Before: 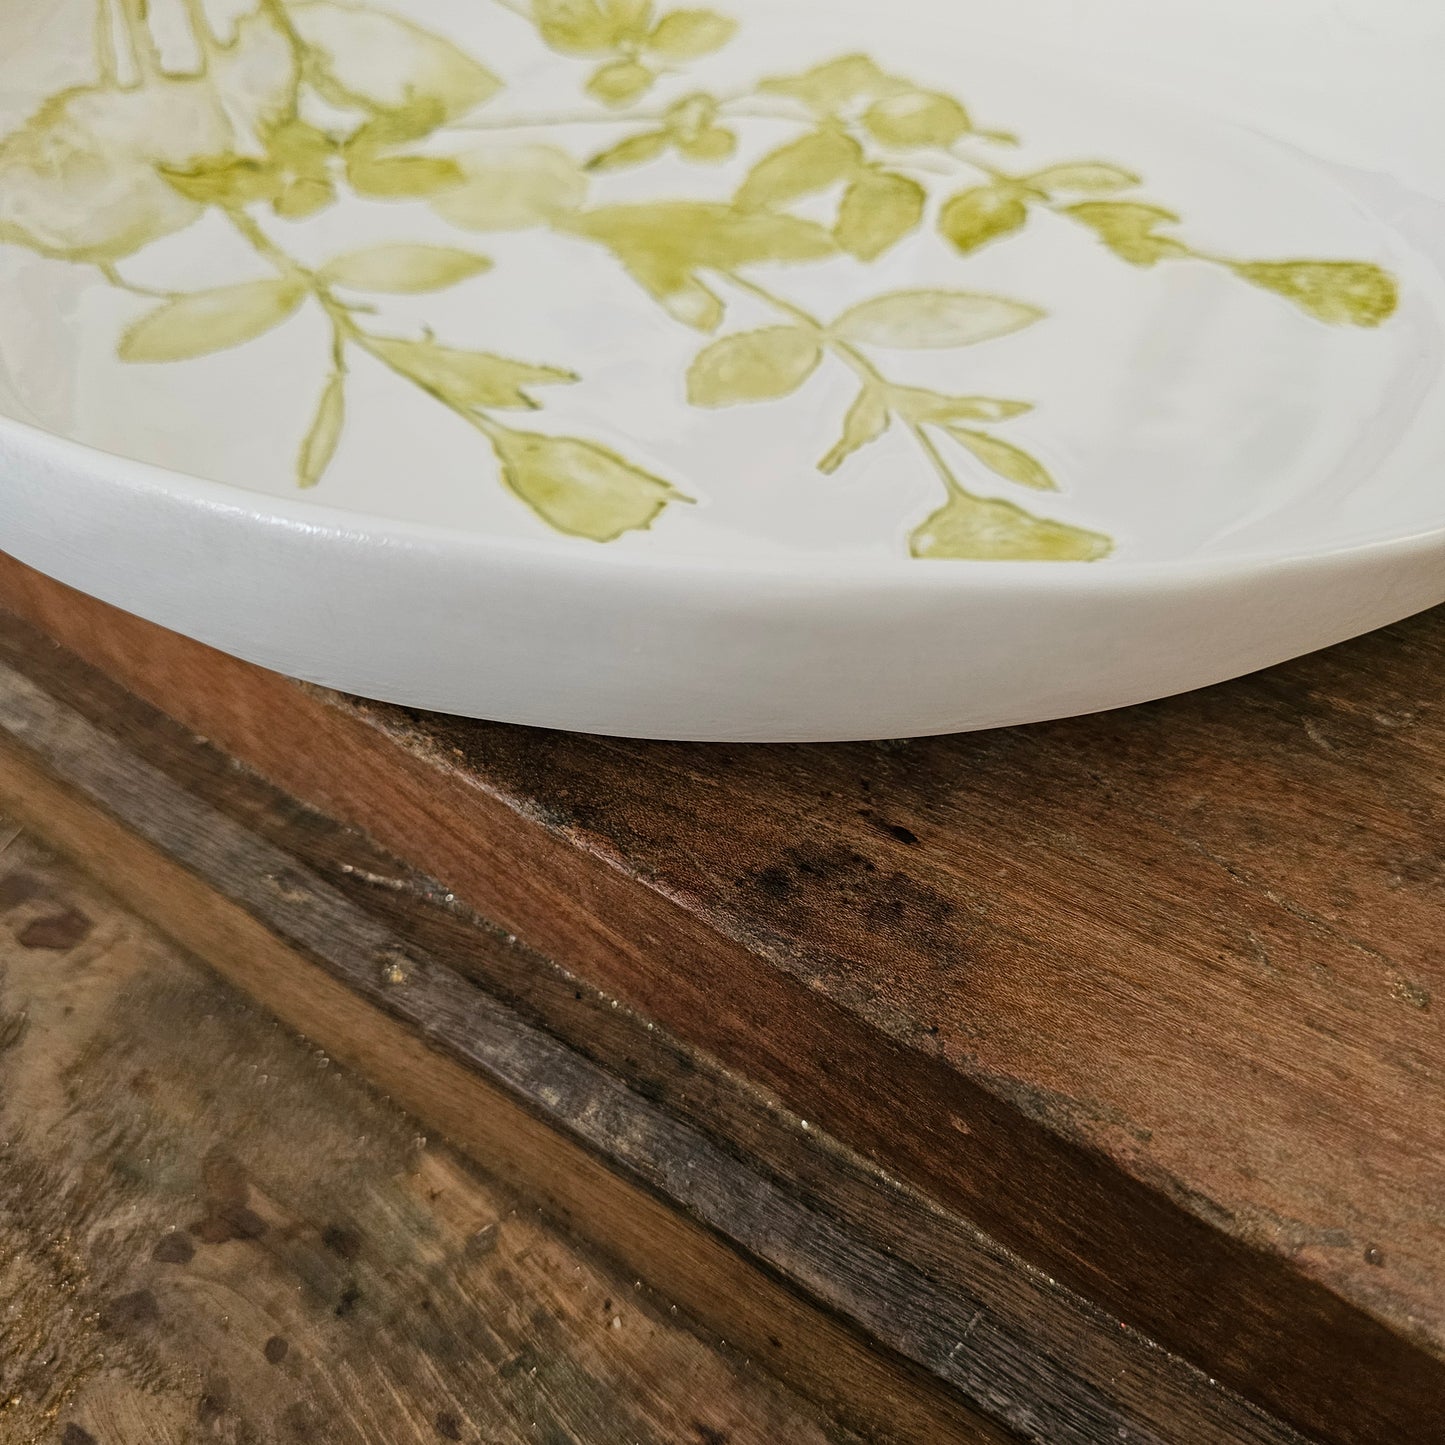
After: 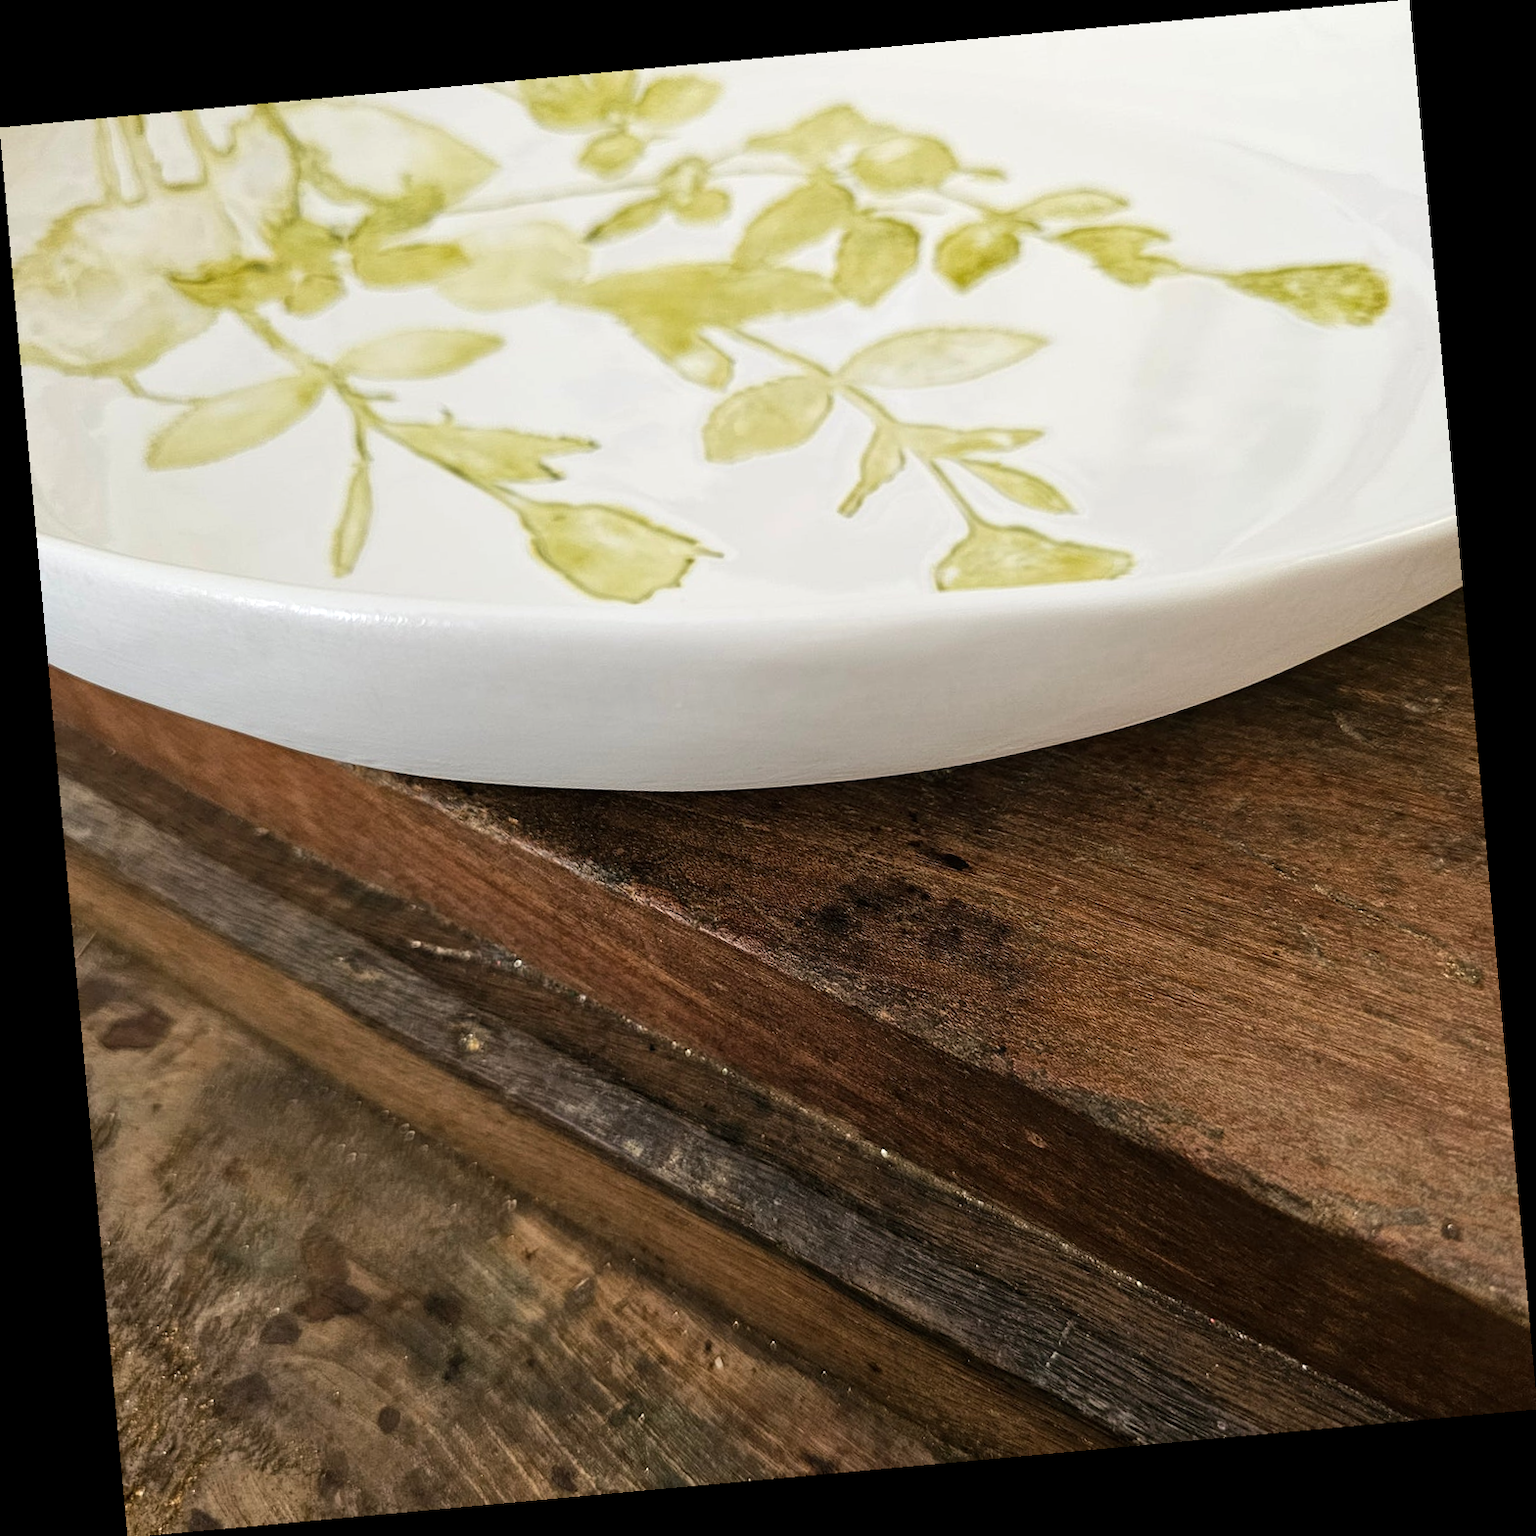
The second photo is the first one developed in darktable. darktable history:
tone equalizer: -8 EV -0.417 EV, -7 EV -0.389 EV, -6 EV -0.333 EV, -5 EV -0.222 EV, -3 EV 0.222 EV, -2 EV 0.333 EV, -1 EV 0.389 EV, +0 EV 0.417 EV, edges refinement/feathering 500, mask exposure compensation -1.57 EV, preserve details no
rotate and perspective: rotation -5.2°, automatic cropping off
